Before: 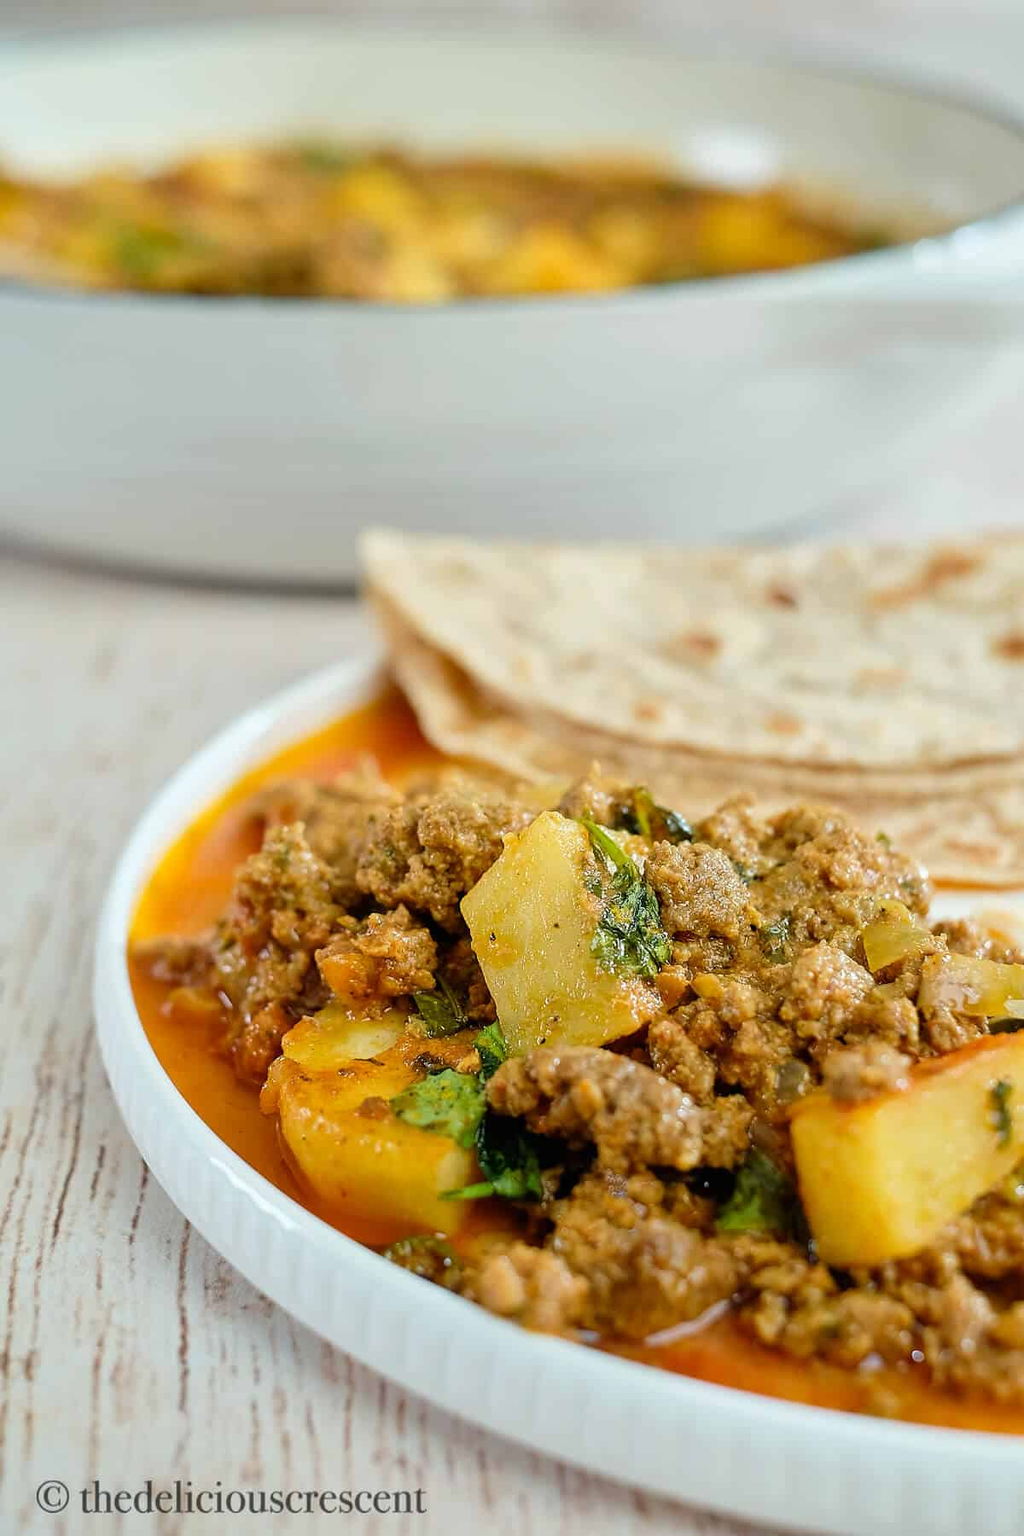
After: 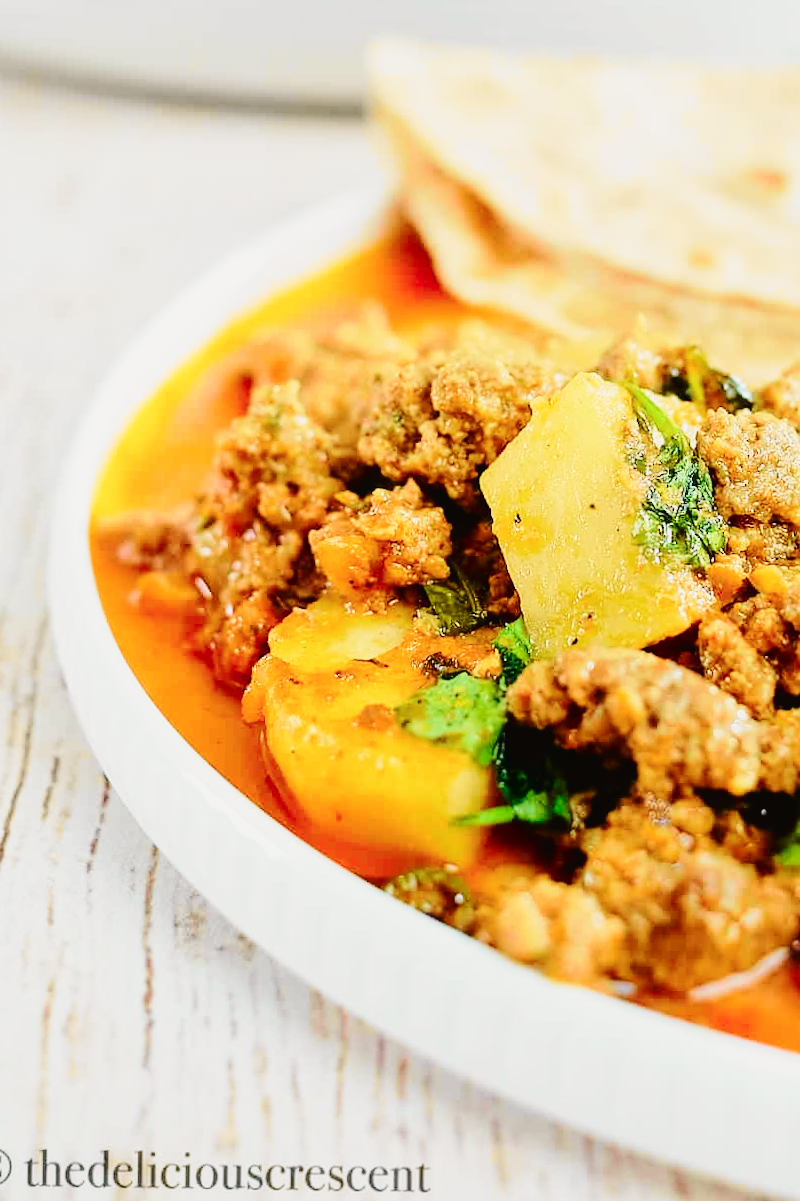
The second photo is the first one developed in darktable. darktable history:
tone curve: curves: ch0 [(0, 0.019) (0.066, 0.043) (0.189, 0.182) (0.368, 0.407) (0.501, 0.564) (0.677, 0.729) (0.851, 0.861) (0.997, 0.959)]; ch1 [(0, 0) (0.187, 0.121) (0.388, 0.346) (0.437, 0.409) (0.474, 0.472) (0.499, 0.501) (0.514, 0.507) (0.548, 0.557) (0.653, 0.663) (0.812, 0.856) (1, 1)]; ch2 [(0, 0) (0.246, 0.214) (0.421, 0.427) (0.459, 0.484) (0.5, 0.504) (0.518, 0.516) (0.529, 0.548) (0.56, 0.576) (0.607, 0.63) (0.744, 0.734) (0.867, 0.821) (0.993, 0.889)], color space Lab, independent channels, preserve colors none
shadows and highlights: shadows 30.86, highlights 0, soften with gaussian
crop and rotate: angle -0.82°, left 3.85%, top 31.828%, right 27.992%
base curve: curves: ch0 [(0, 0) (0.036, 0.037) (0.121, 0.228) (0.46, 0.76) (0.859, 0.983) (1, 1)], preserve colors none
